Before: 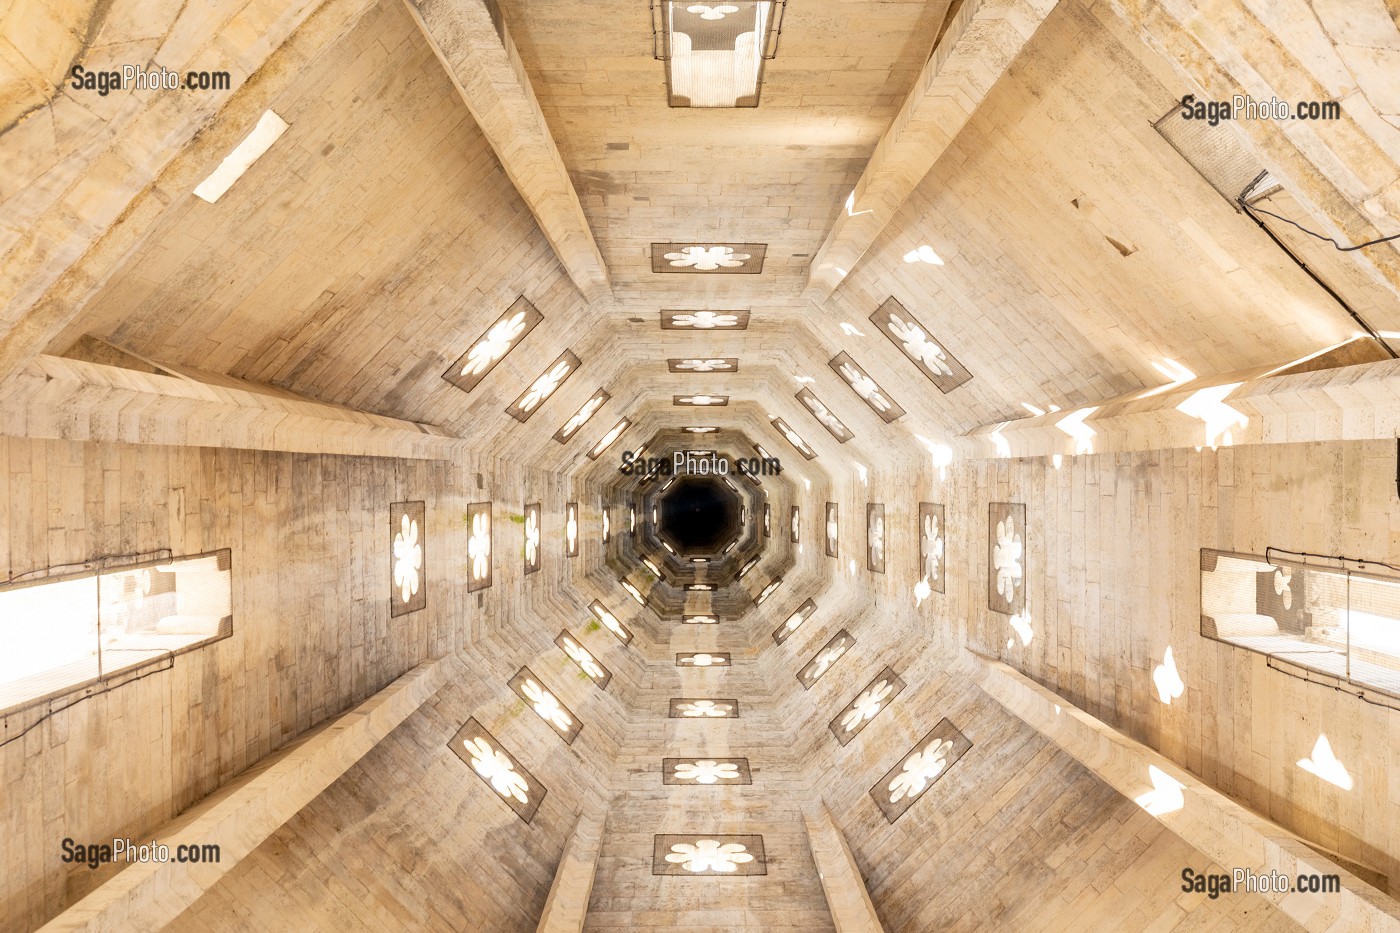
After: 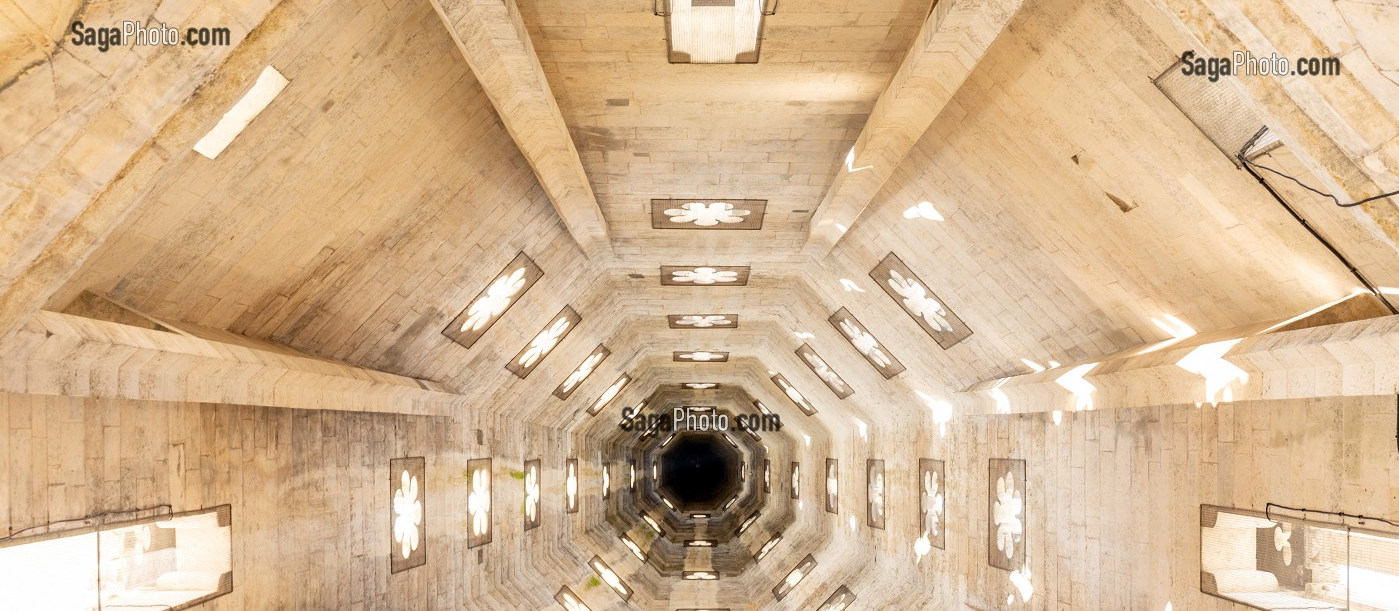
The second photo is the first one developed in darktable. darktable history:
crop and rotate: top 4.722%, bottom 29.717%
